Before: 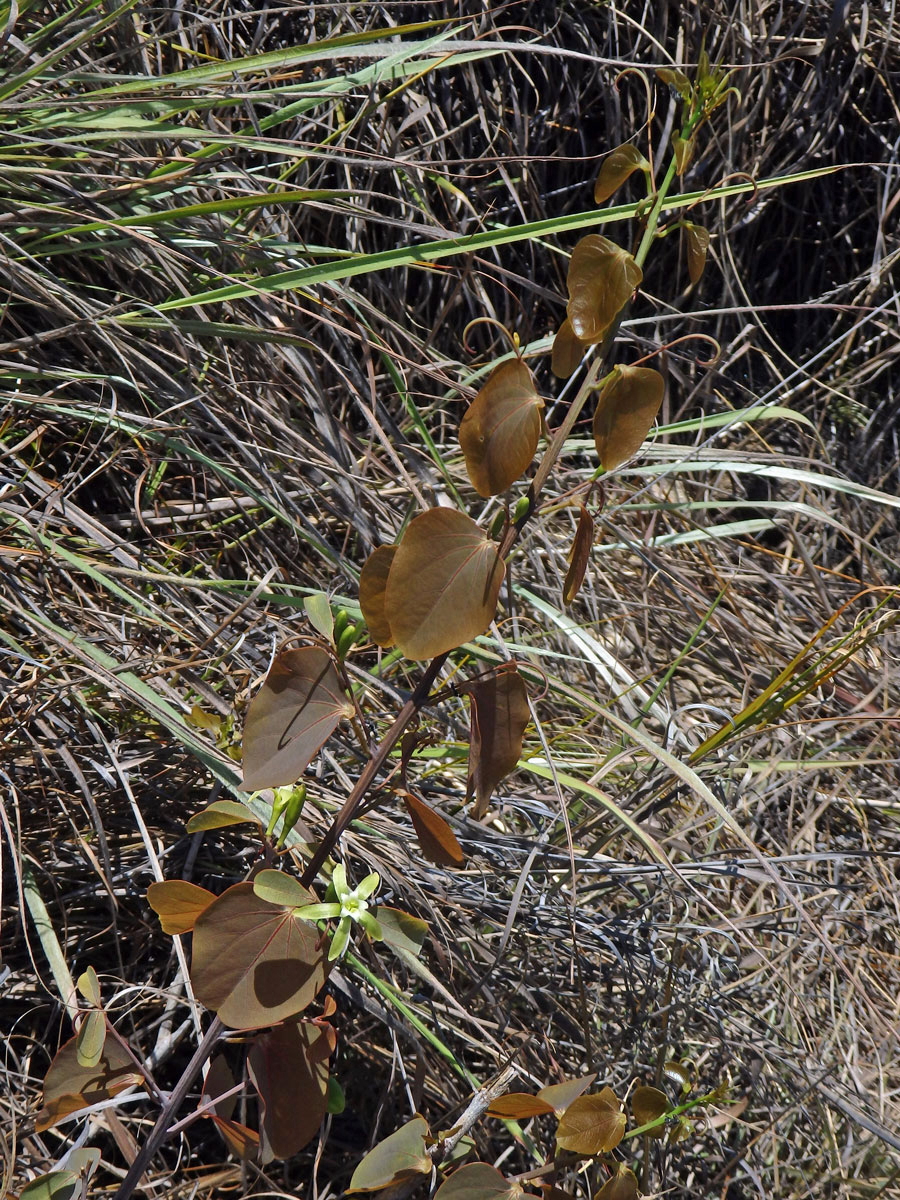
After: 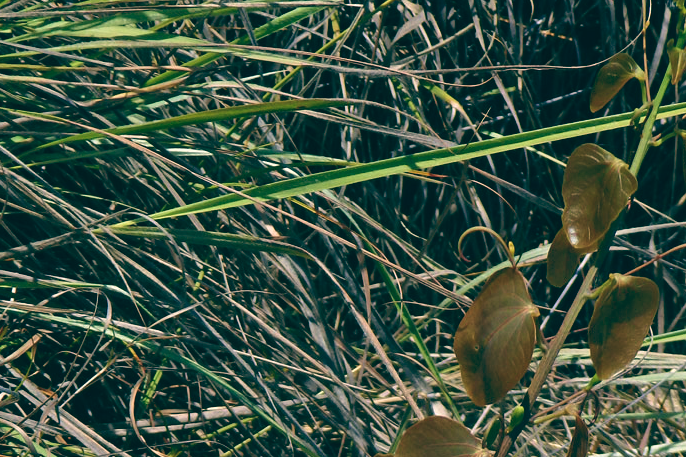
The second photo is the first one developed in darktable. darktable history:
crop: left 0.579%, top 7.627%, right 23.167%, bottom 54.275%
contrast brightness saturation: contrast -0.02, brightness -0.01, saturation 0.03
color balance: lift [1.005, 0.99, 1.007, 1.01], gamma [1, 0.979, 1.011, 1.021], gain [0.923, 1.098, 1.025, 0.902], input saturation 90.45%, contrast 7.73%, output saturation 105.91%
velvia: on, module defaults
